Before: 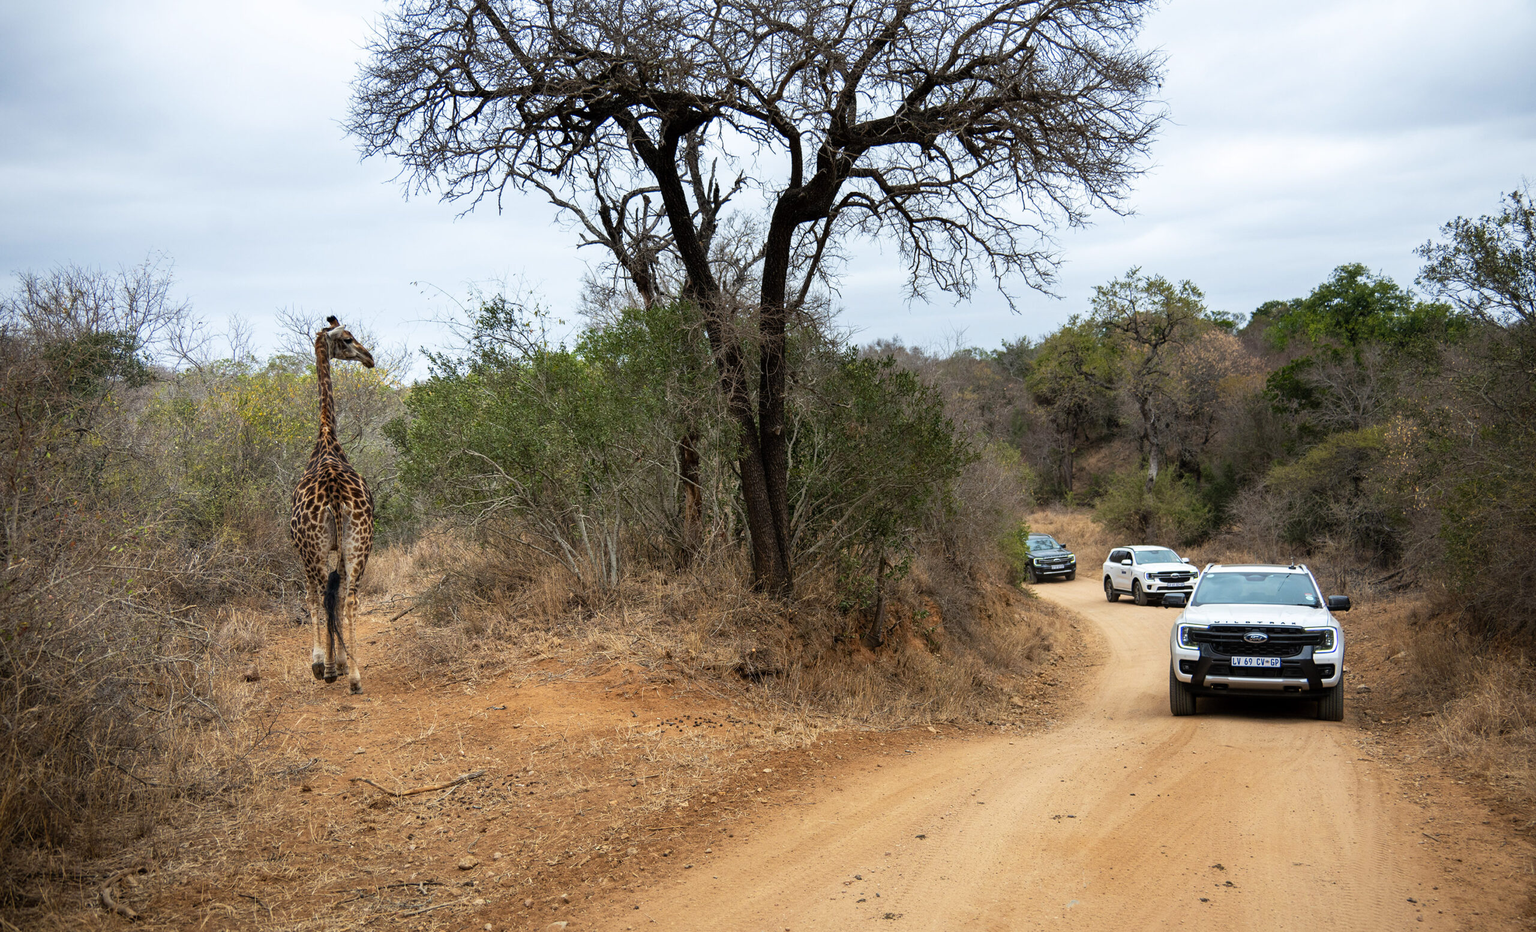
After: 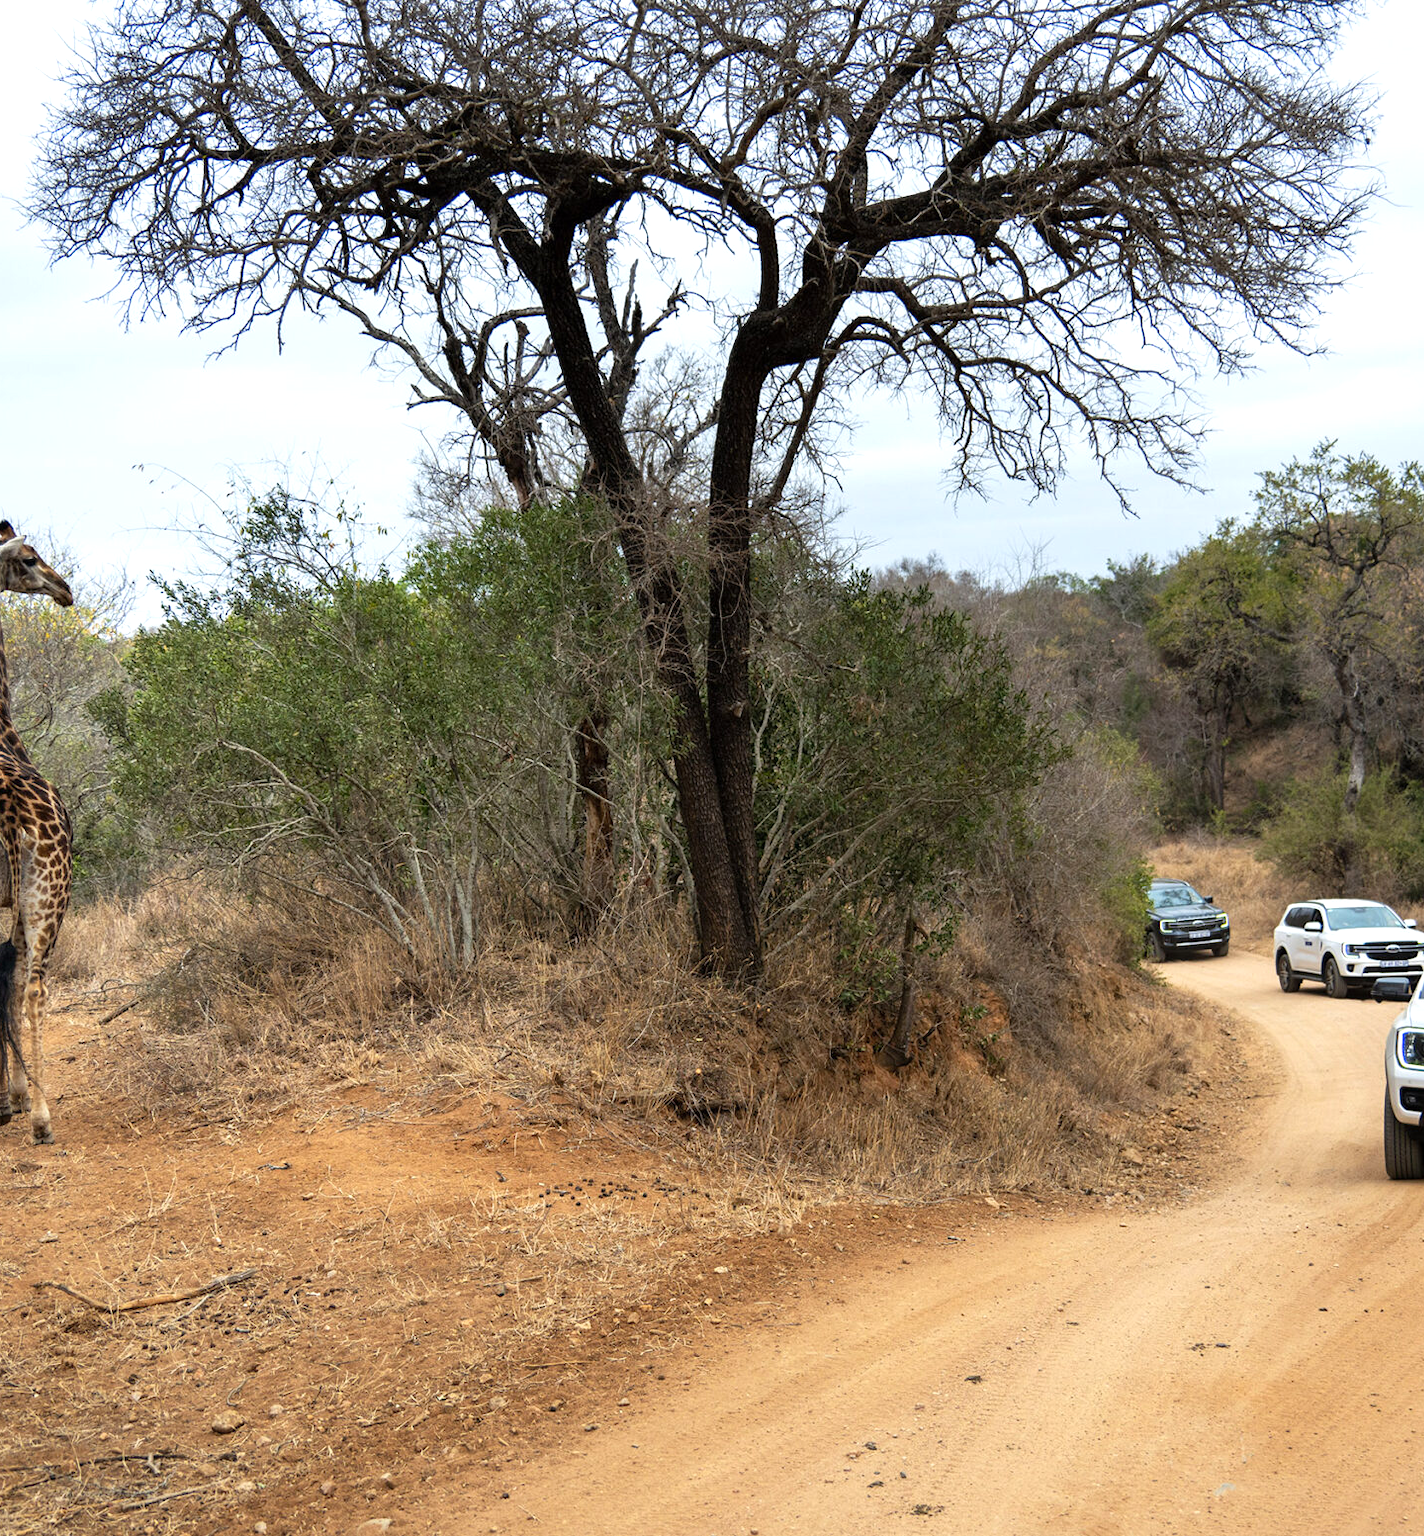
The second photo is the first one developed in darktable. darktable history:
crop: left 21.496%, right 22.254%
exposure: exposure 0.29 EV, compensate highlight preservation false
